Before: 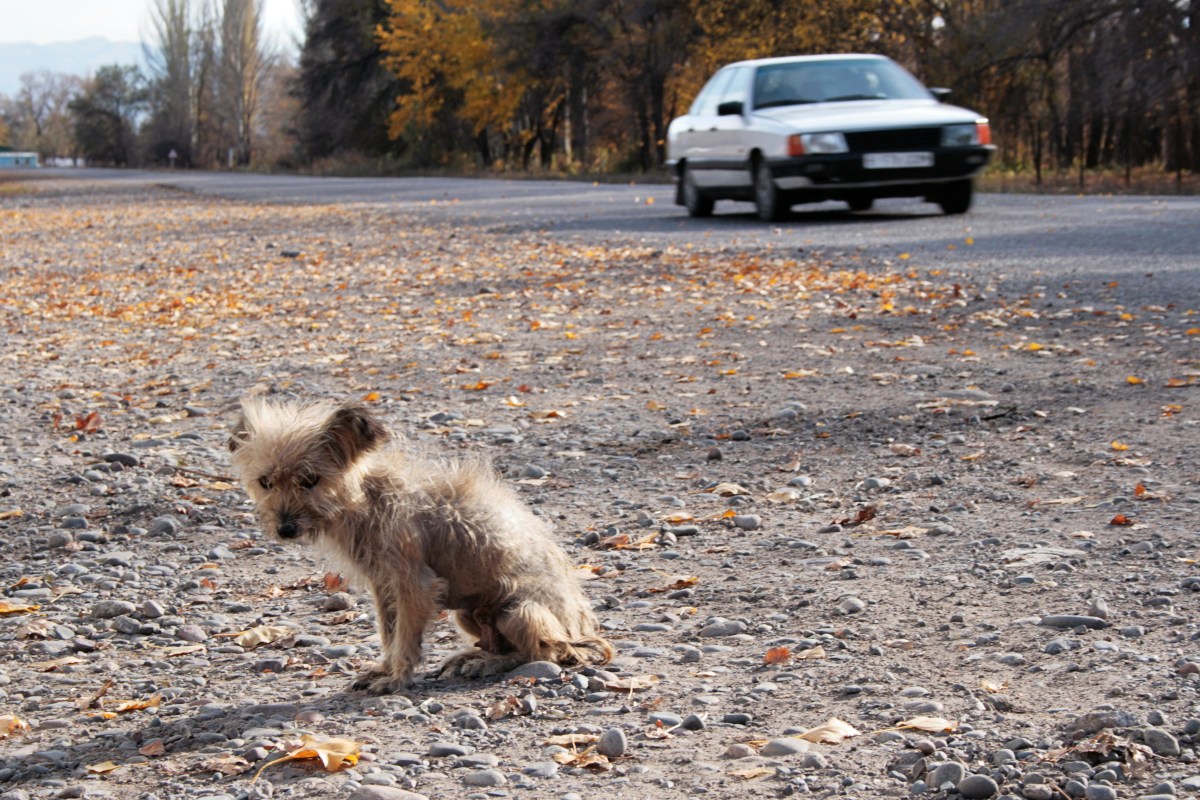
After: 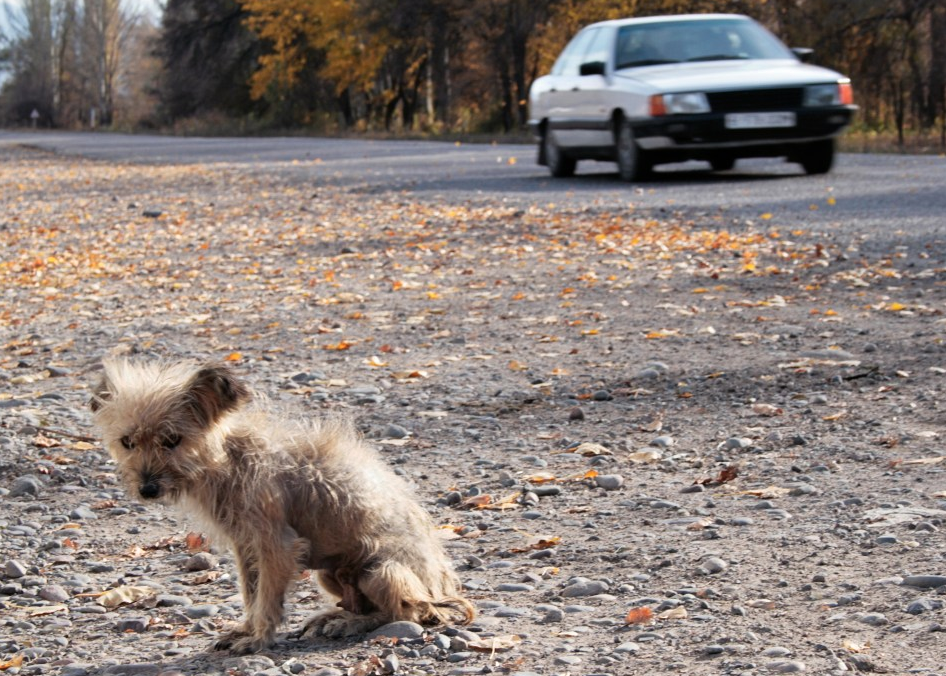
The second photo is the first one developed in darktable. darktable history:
color zones: curves: ch0 [(0, 0.465) (0.092, 0.596) (0.289, 0.464) (0.429, 0.453) (0.571, 0.464) (0.714, 0.455) (0.857, 0.462) (1, 0.465)]
crop: left 11.539%, top 5.065%, right 9.563%, bottom 10.317%
